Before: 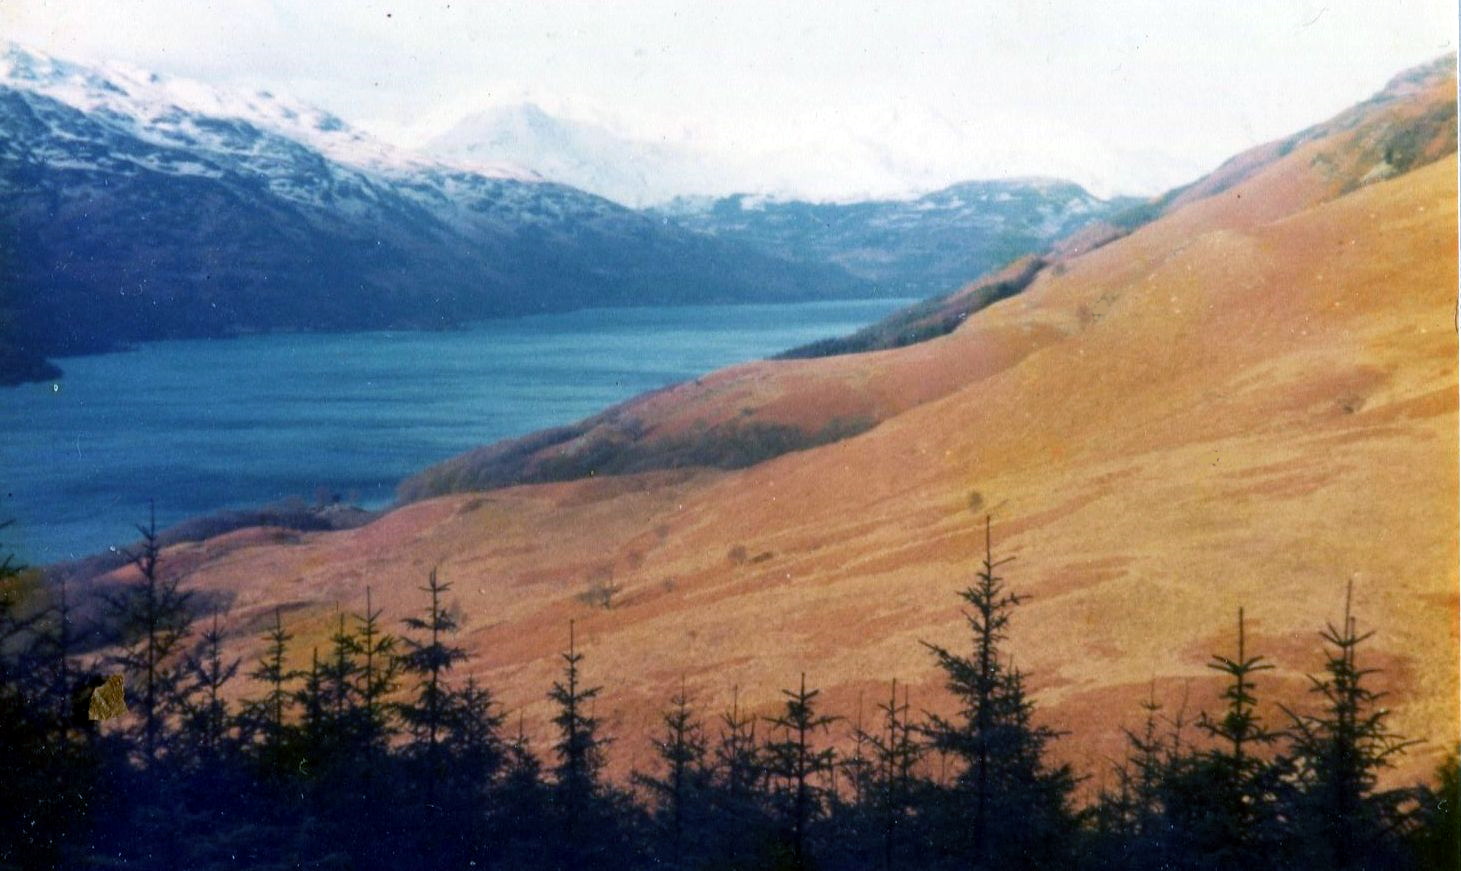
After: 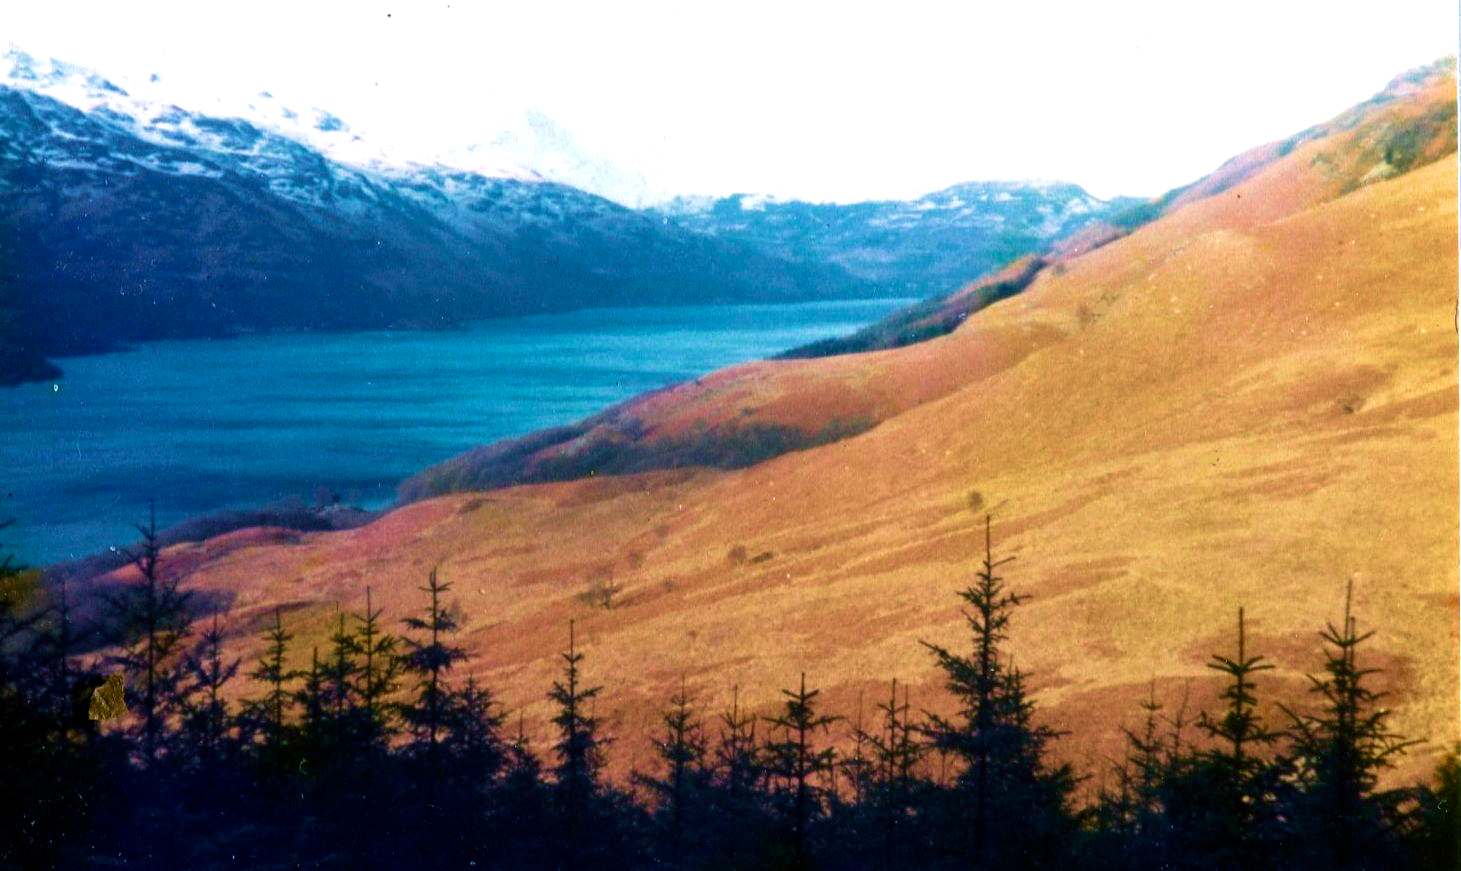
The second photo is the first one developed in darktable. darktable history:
velvia: strength 67.07%, mid-tones bias 0.972
color balance rgb: shadows lift › luminance -20%, power › hue 72.24°, highlights gain › luminance 15%, global offset › hue 171.6°, perceptual saturation grading › highlights -30%, perceptual saturation grading › shadows 20%, global vibrance 30%, contrast 10%
